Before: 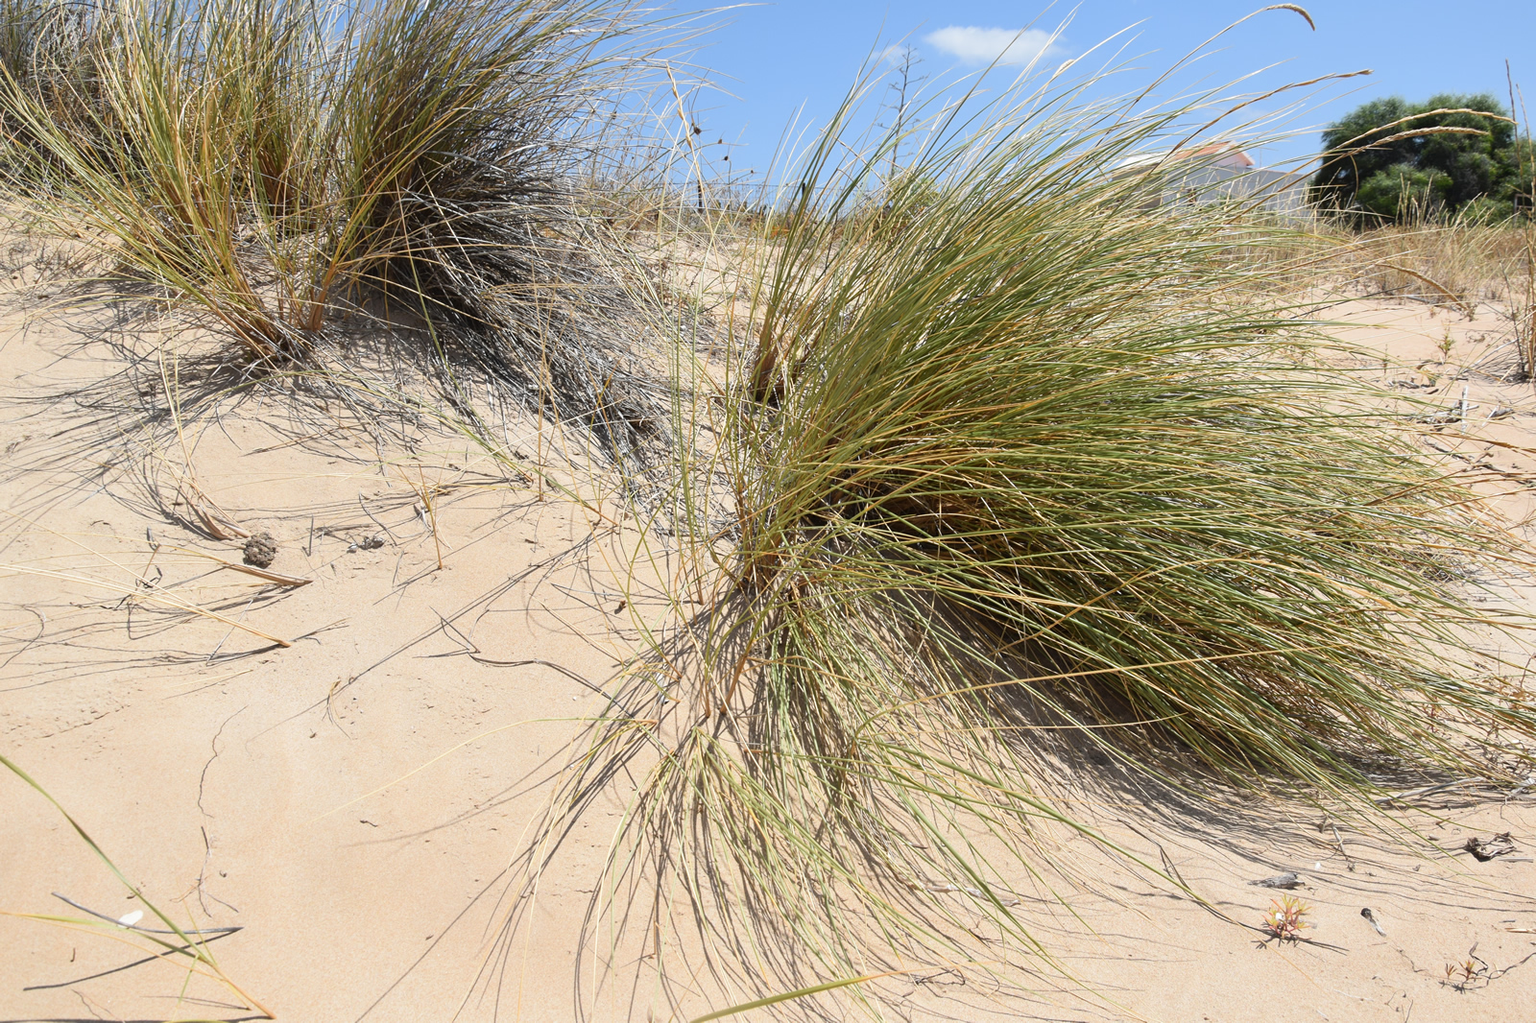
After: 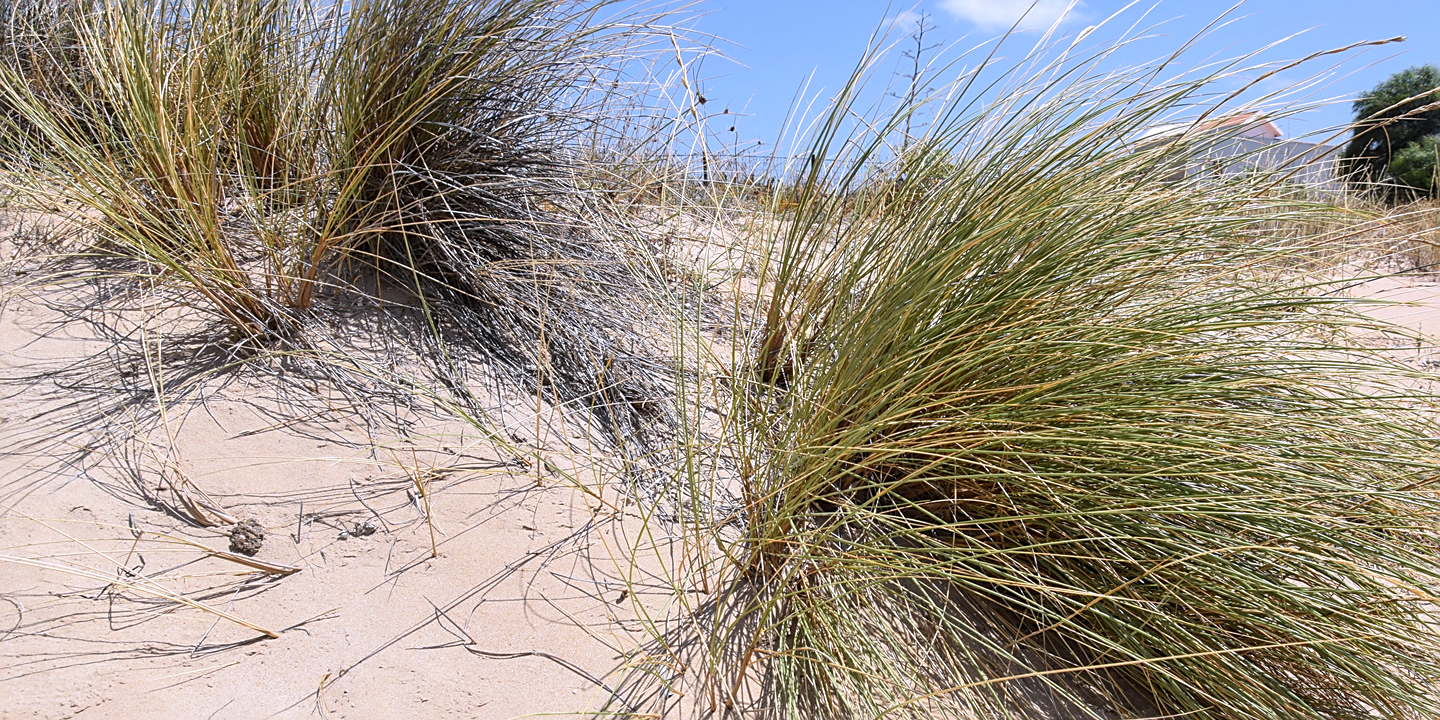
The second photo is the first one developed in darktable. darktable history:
crop: left 1.509%, top 3.452%, right 7.696%, bottom 28.452%
sharpen: on, module defaults
local contrast: on, module defaults
white balance: red 1.004, blue 1.096
